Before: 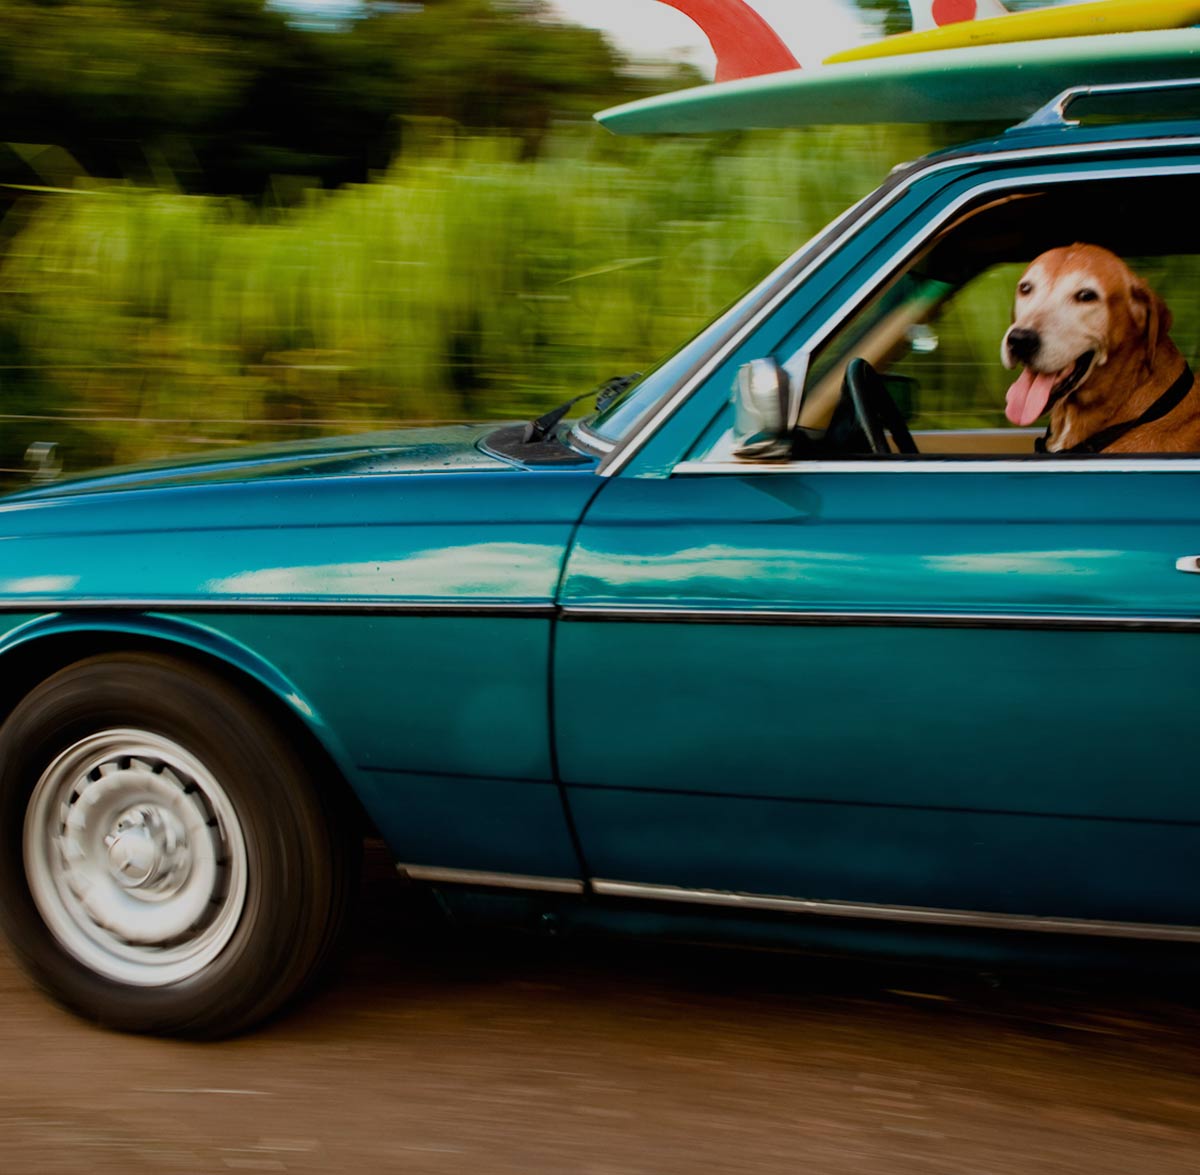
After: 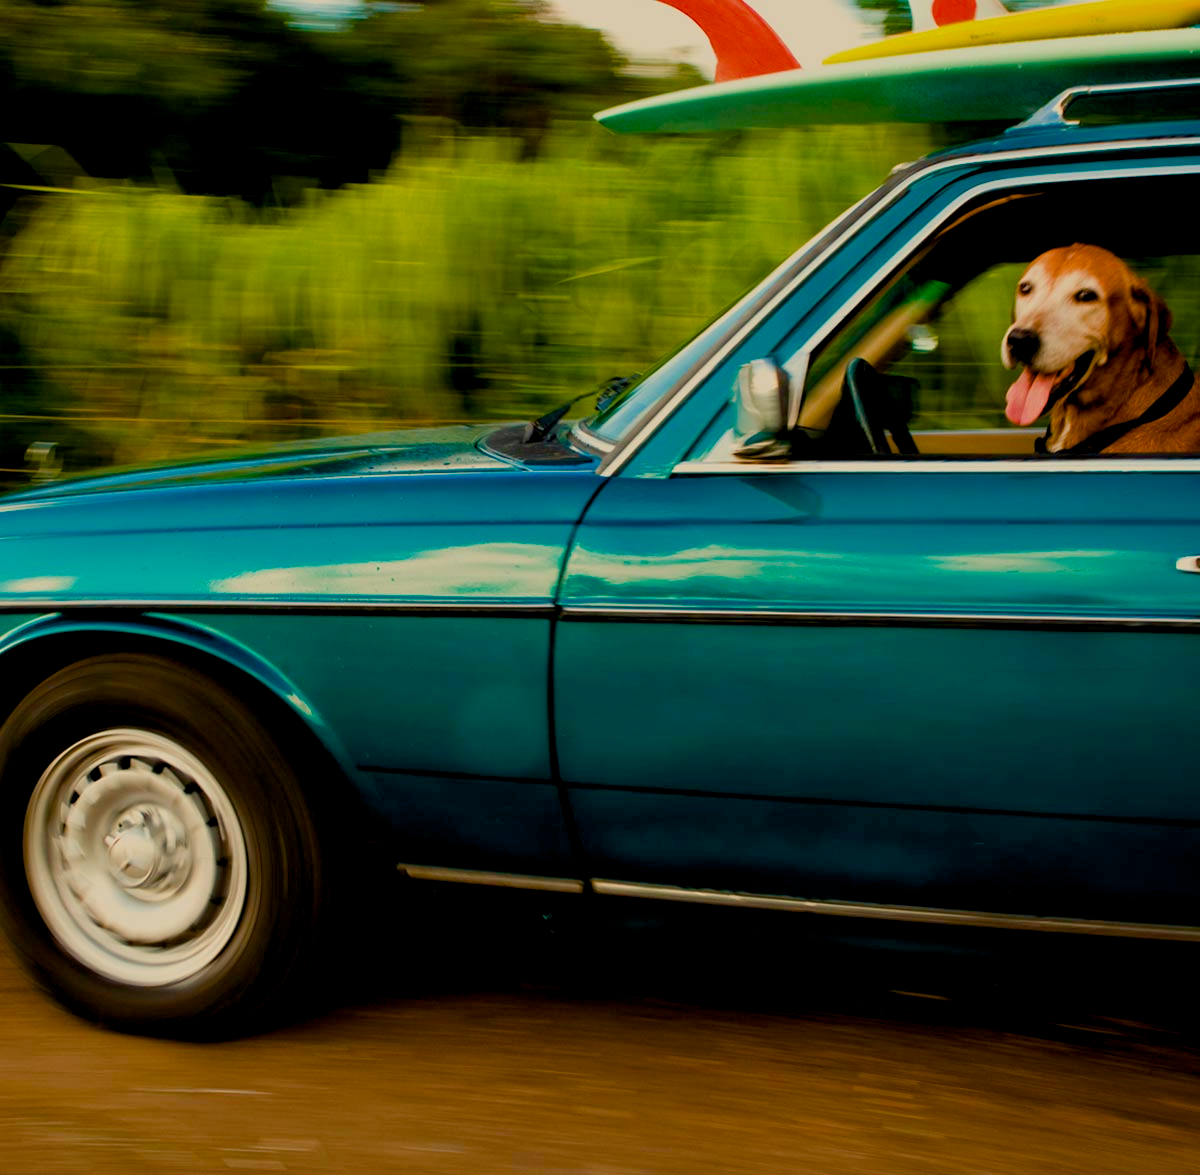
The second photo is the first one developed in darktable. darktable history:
white balance: red 1.029, blue 0.92
color balance rgb: shadows lift › chroma 3%, shadows lift › hue 240.84°, highlights gain › chroma 3%, highlights gain › hue 73.2°, global offset › luminance -0.5%, perceptual saturation grading › global saturation 20%, perceptual saturation grading › highlights -25%, perceptual saturation grading › shadows 50%, global vibrance 25.26%
